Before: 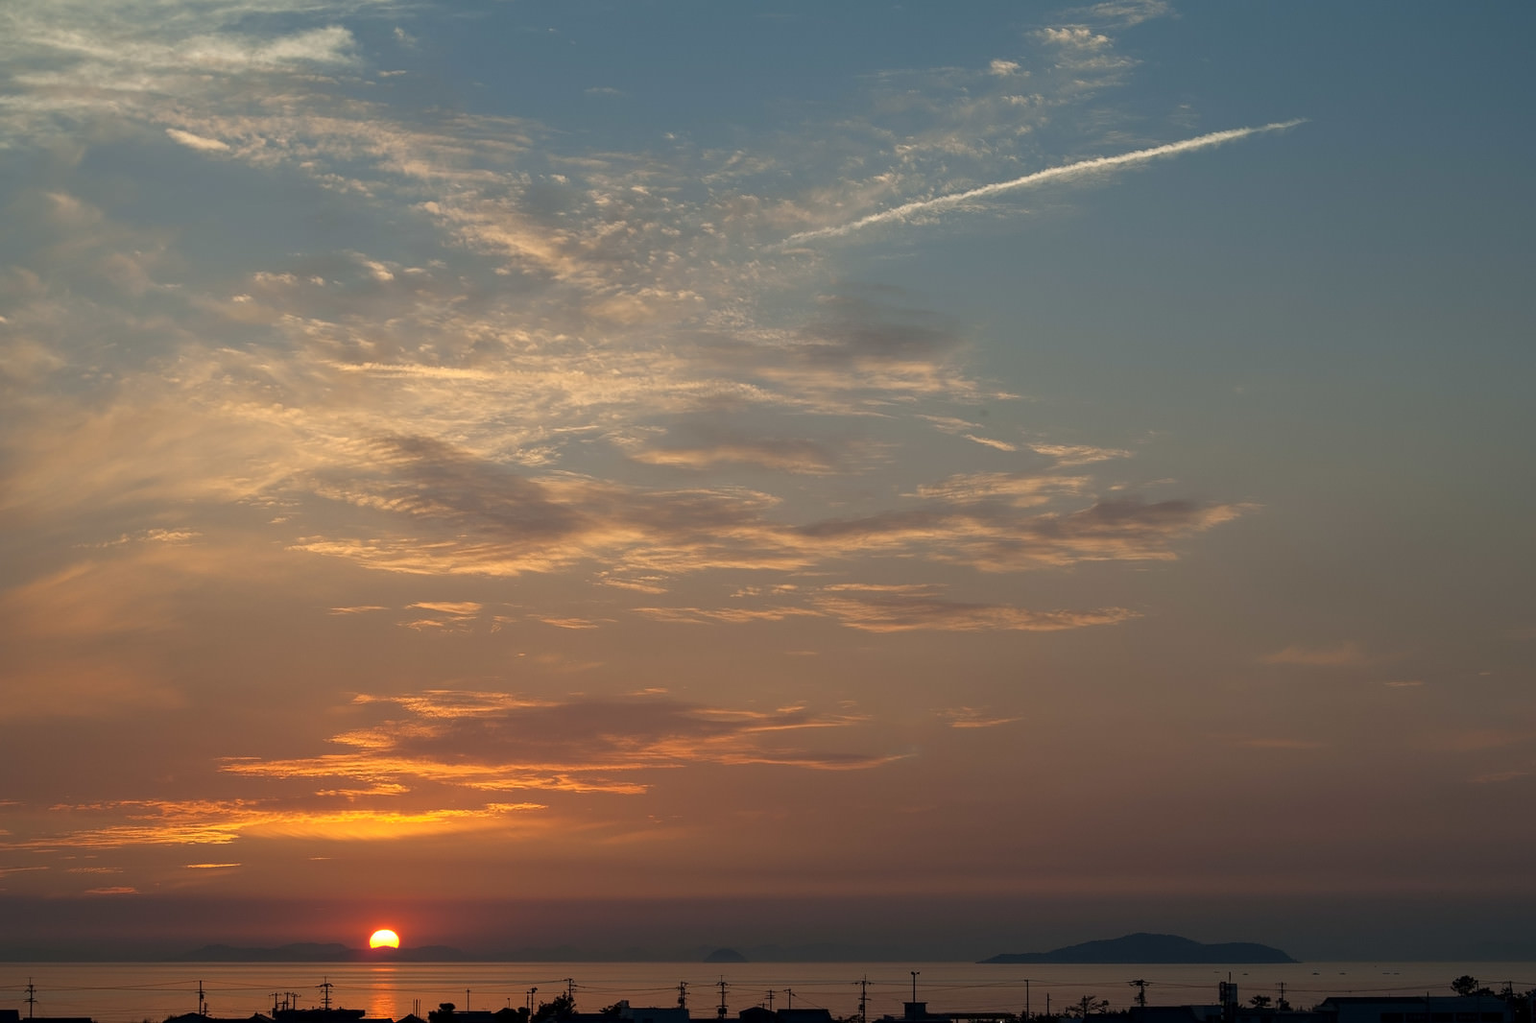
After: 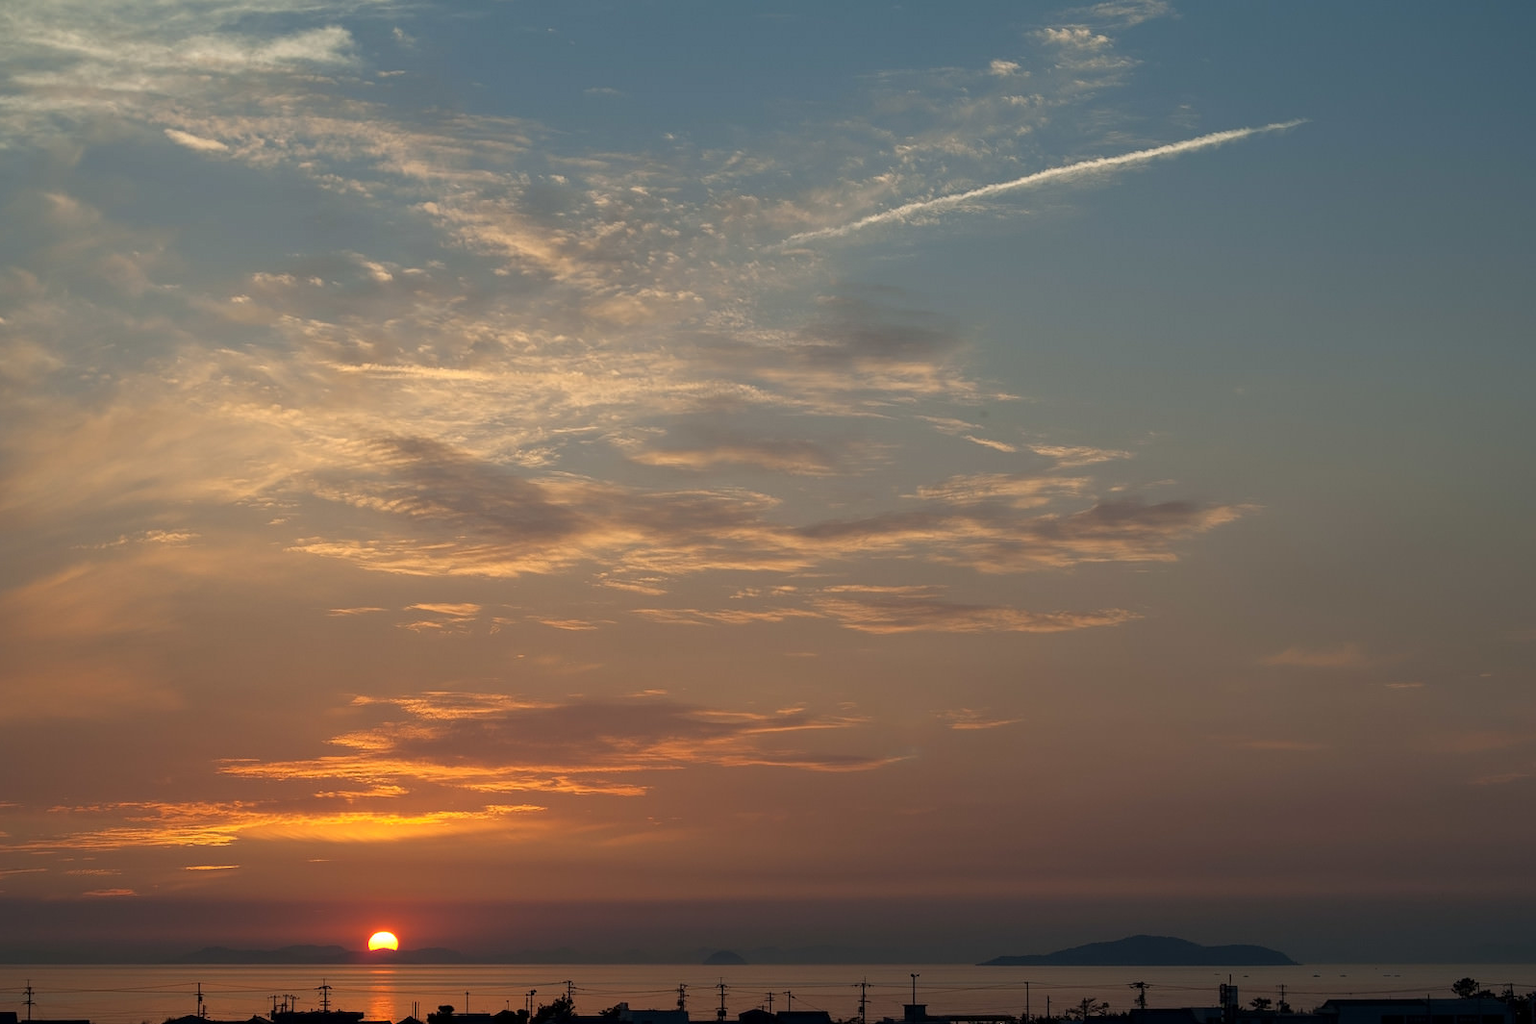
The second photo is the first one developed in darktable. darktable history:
tone equalizer: on, module defaults
crop and rotate: left 0.169%, bottom 0.004%
